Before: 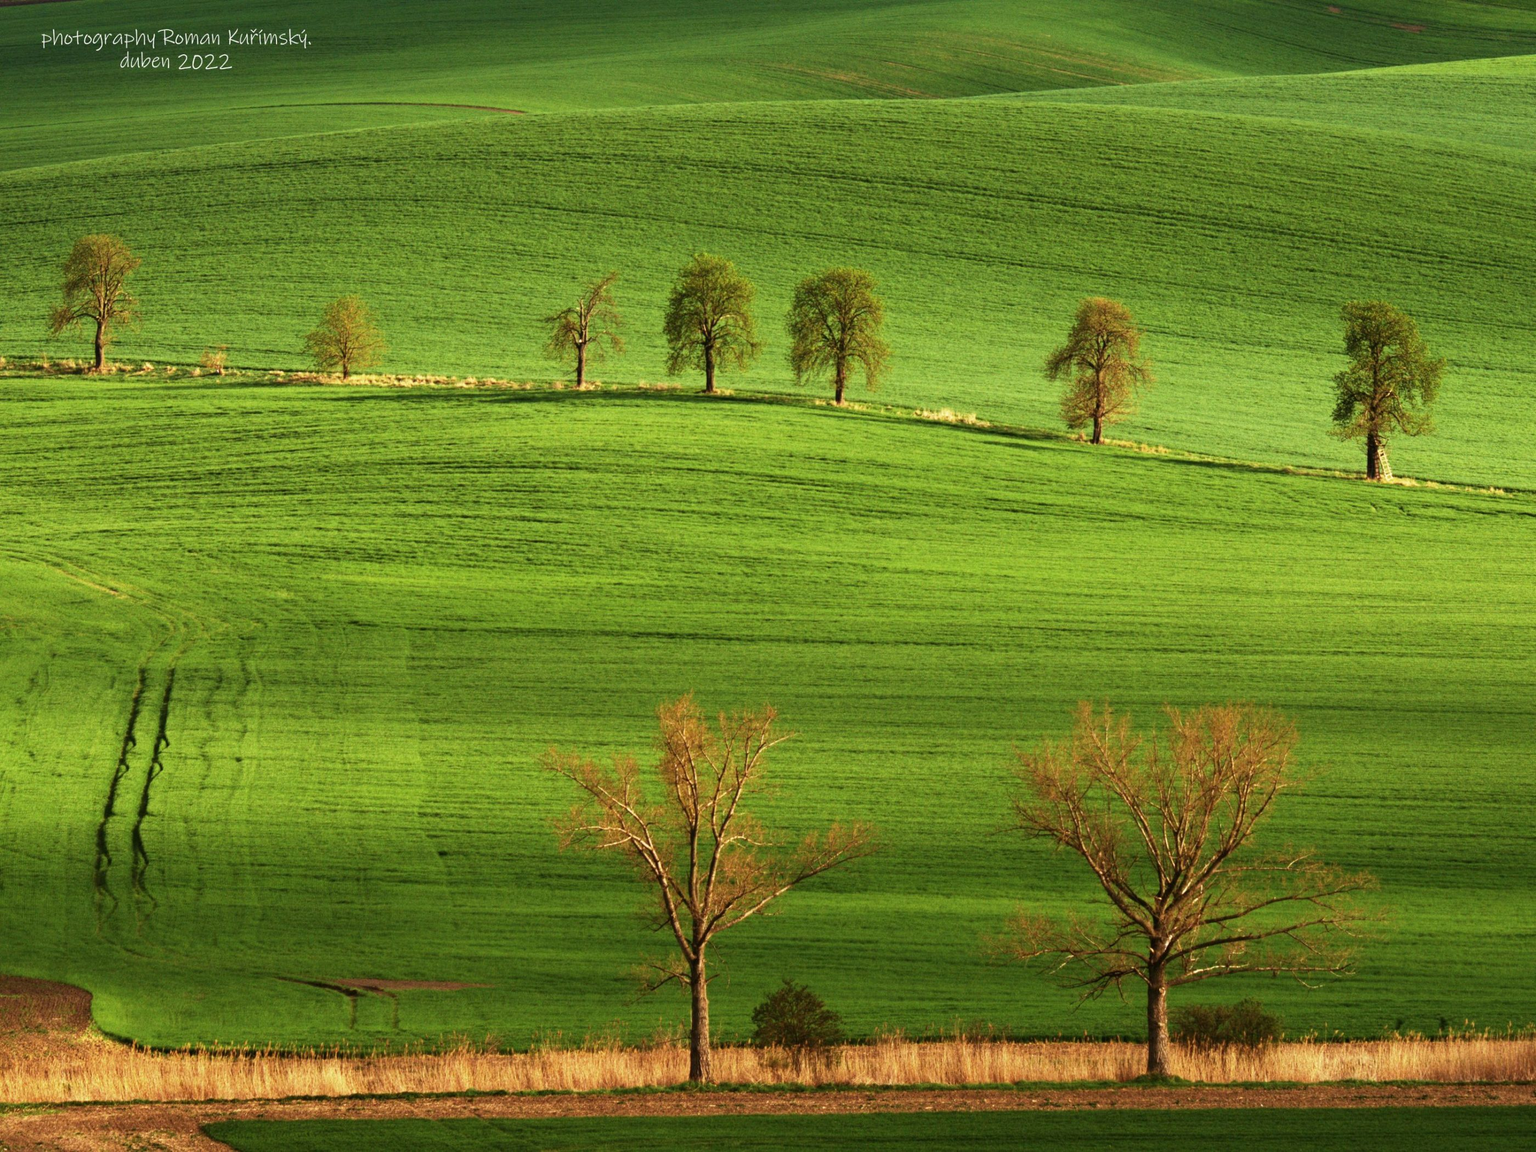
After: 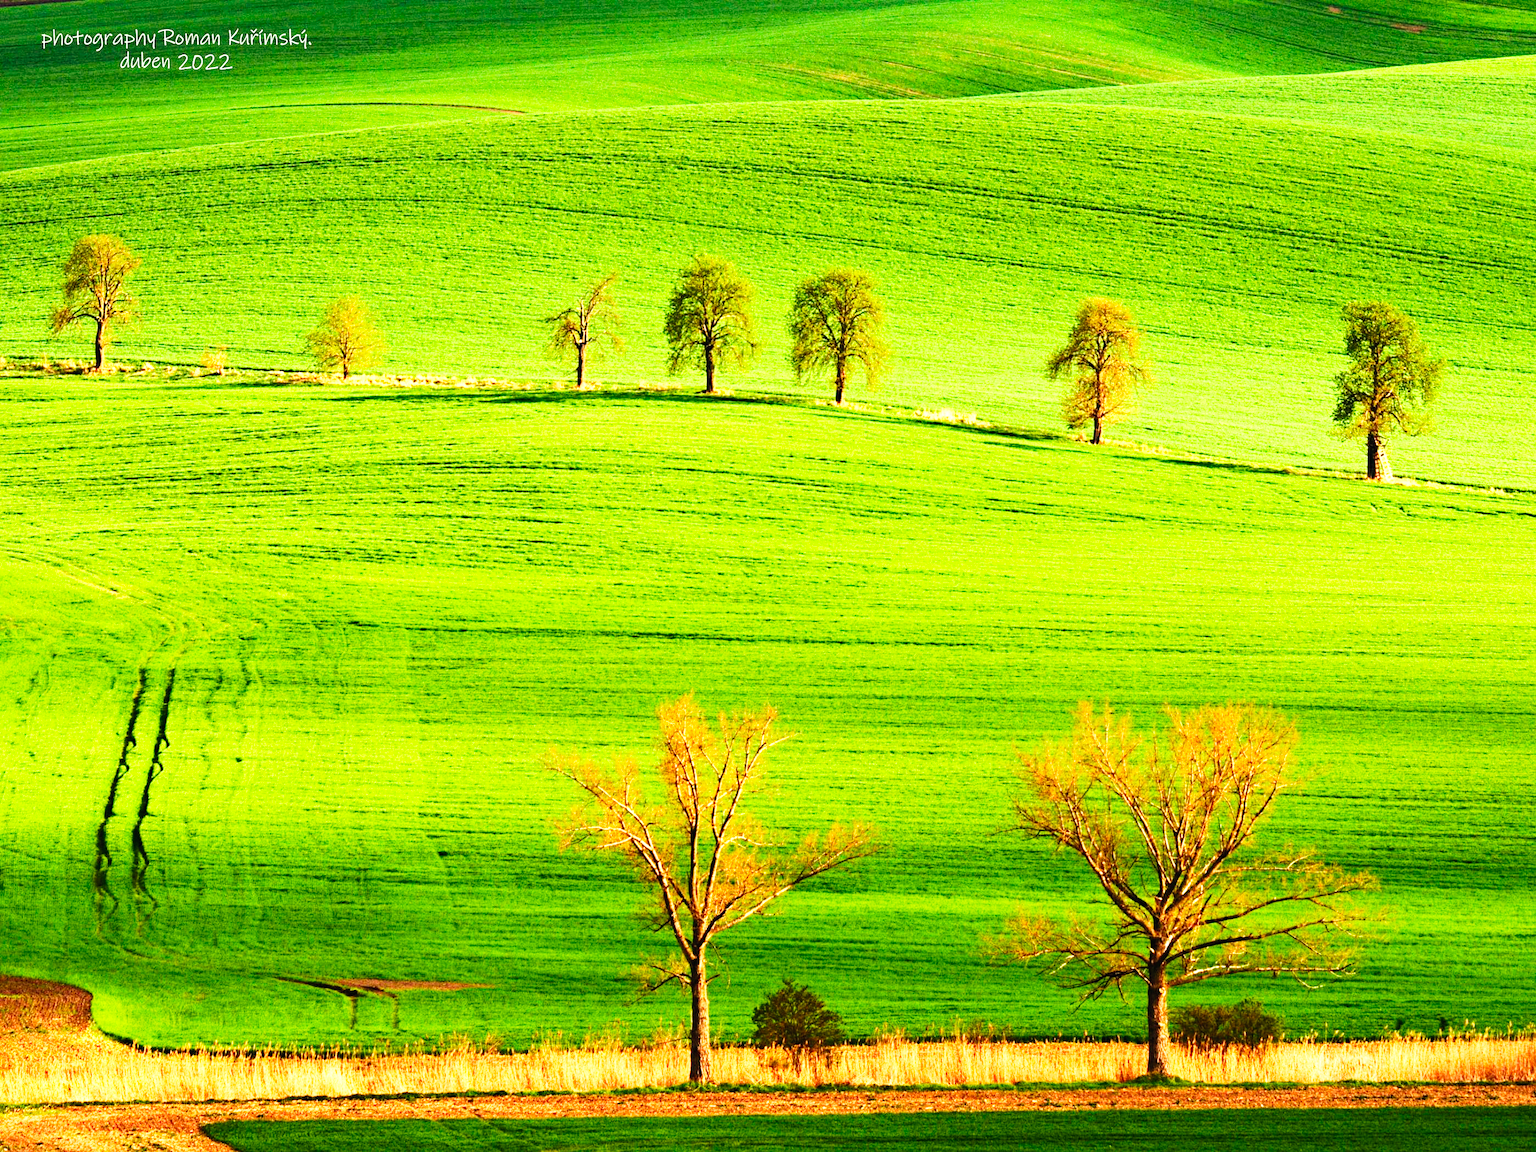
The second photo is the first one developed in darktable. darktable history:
base curve: curves: ch0 [(0, 0) (0.007, 0.004) (0.027, 0.03) (0.046, 0.07) (0.207, 0.54) (0.442, 0.872) (0.673, 0.972) (1, 1)], preserve colors none
color calibration: illuminant same as pipeline (D50), adaptation XYZ, x 0.347, y 0.358, temperature 5006.55 K
contrast brightness saturation: contrast 0.2, brightness 0.161, saturation 0.226
haze removal: compatibility mode true, adaptive false
sharpen: amount 0.21
